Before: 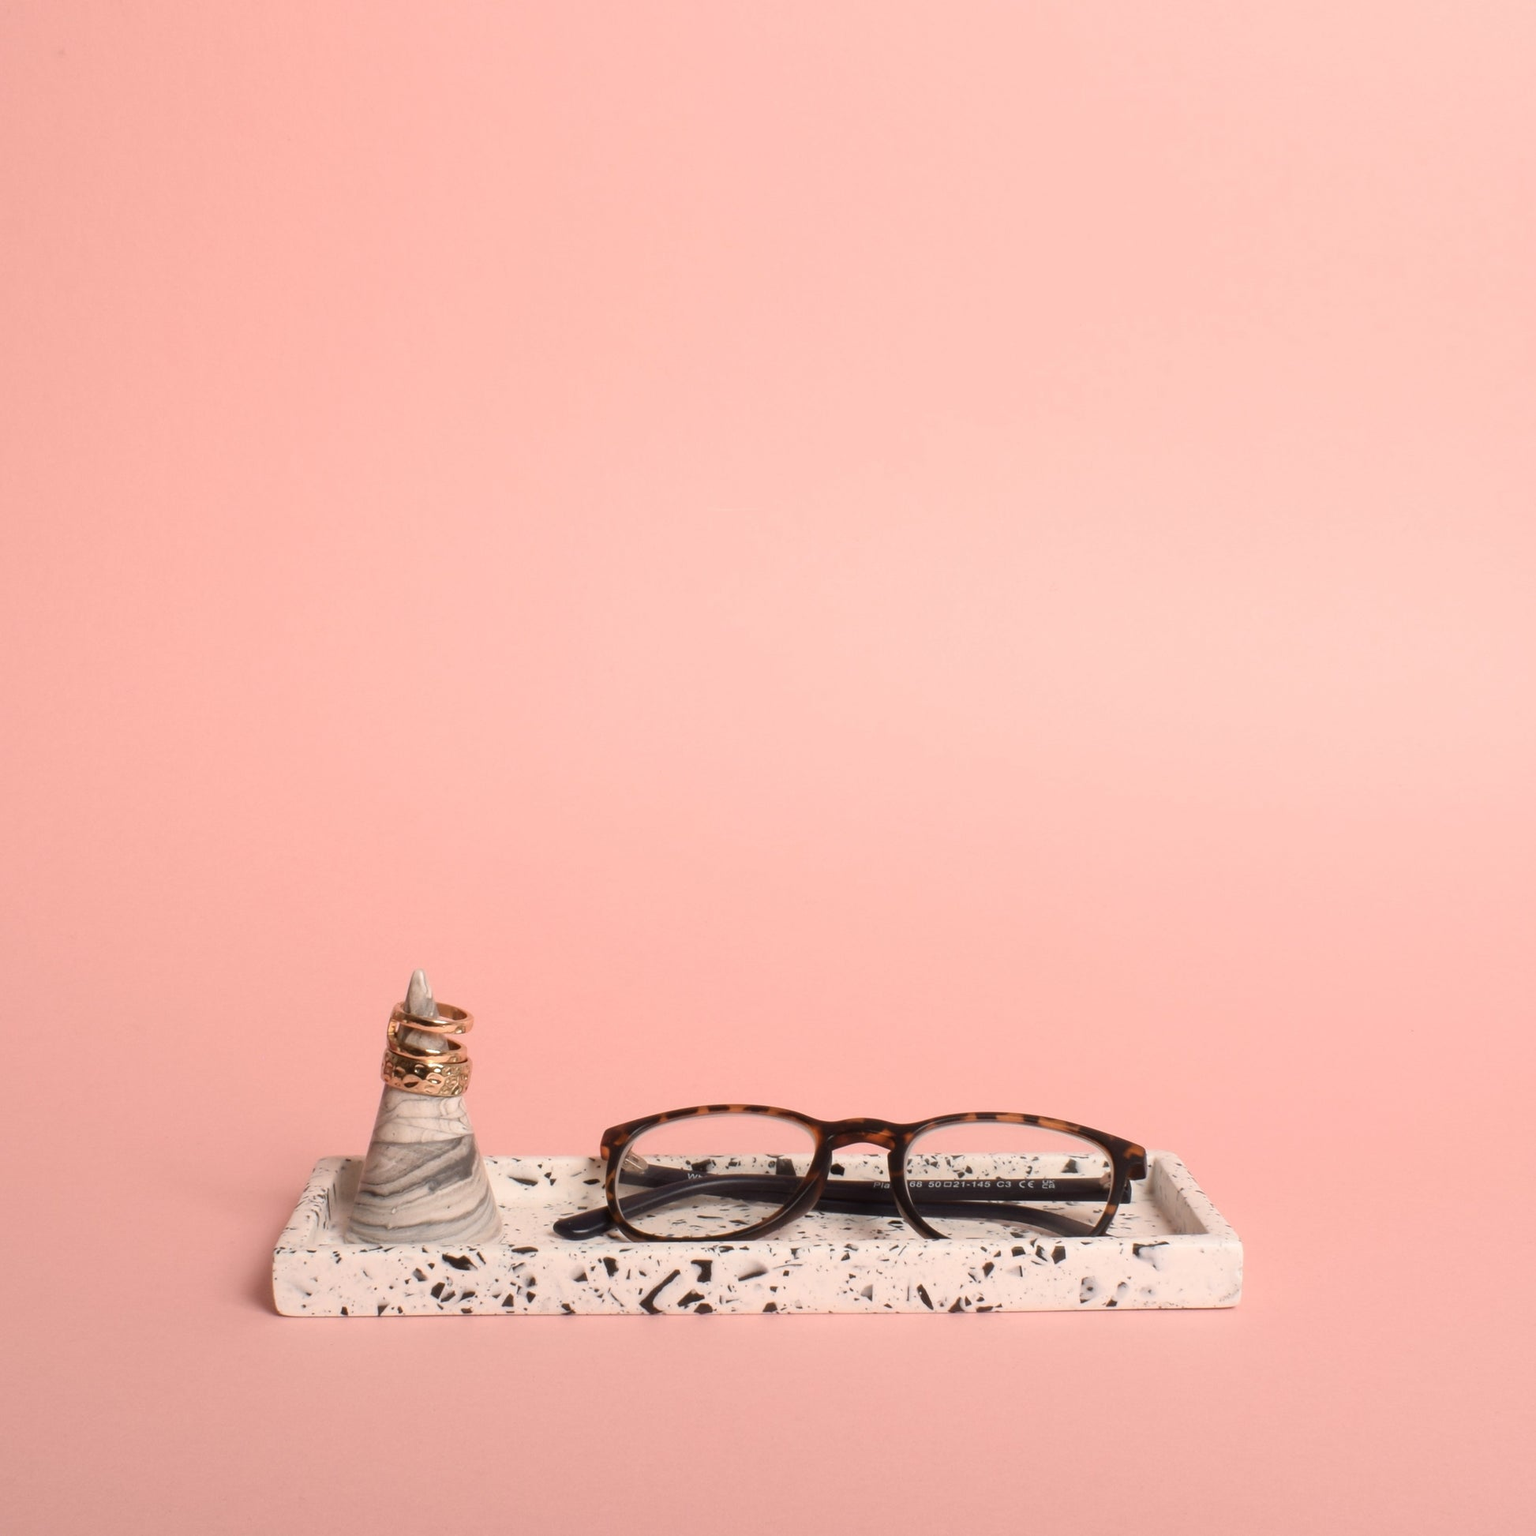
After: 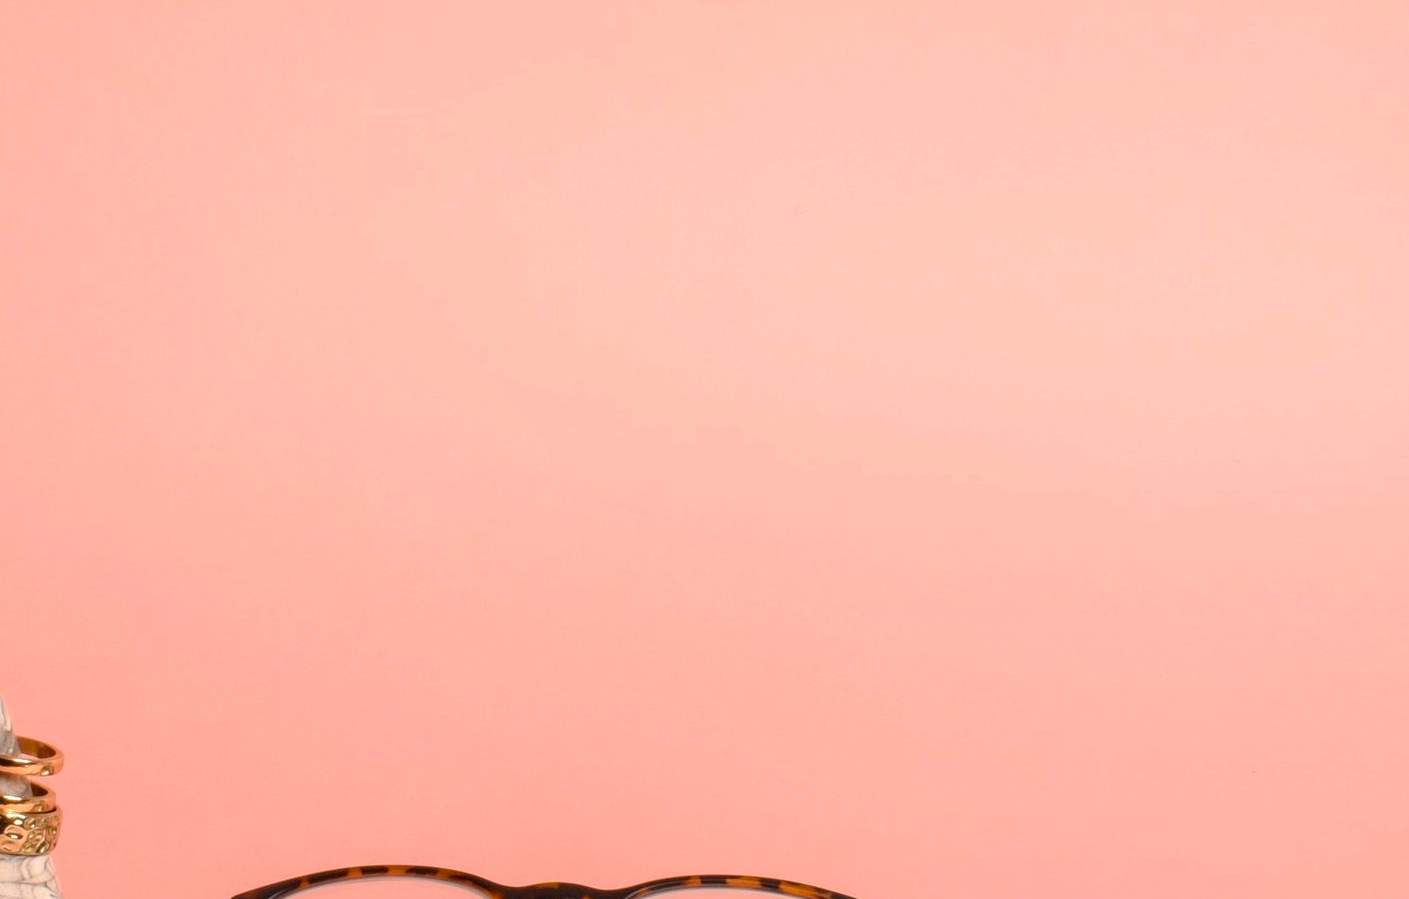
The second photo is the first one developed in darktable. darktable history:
color balance rgb: perceptual saturation grading › global saturation 31.174%, global vibrance 20.475%
local contrast: on, module defaults
crop and rotate: left 27.577%, top 27.465%, bottom 26.306%
